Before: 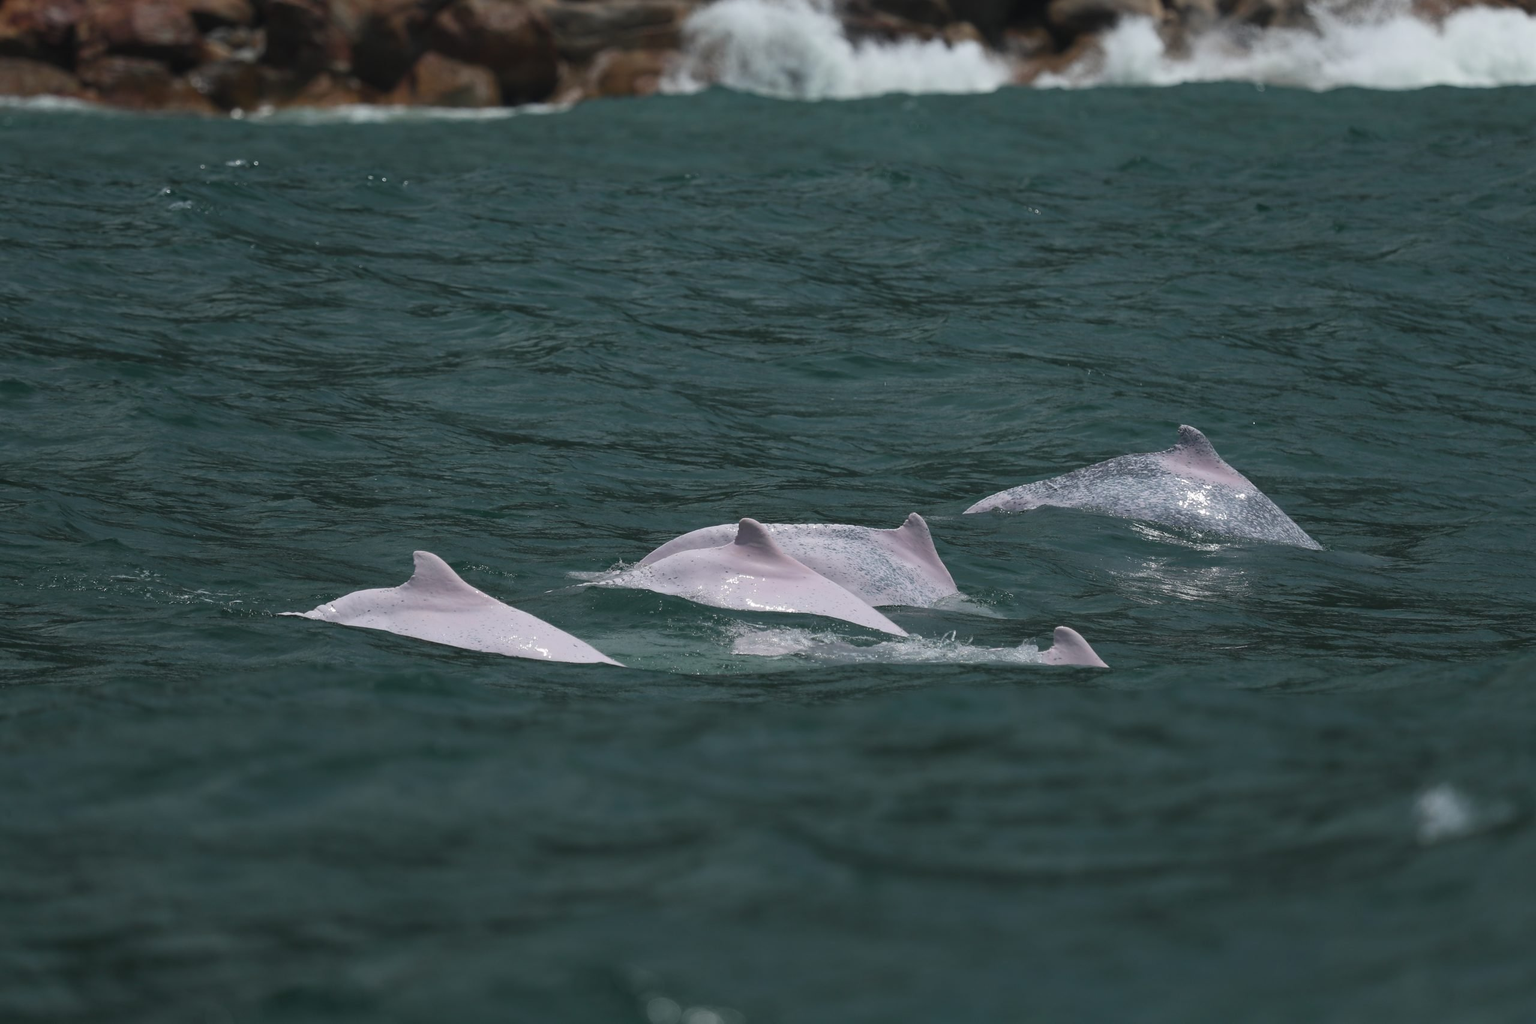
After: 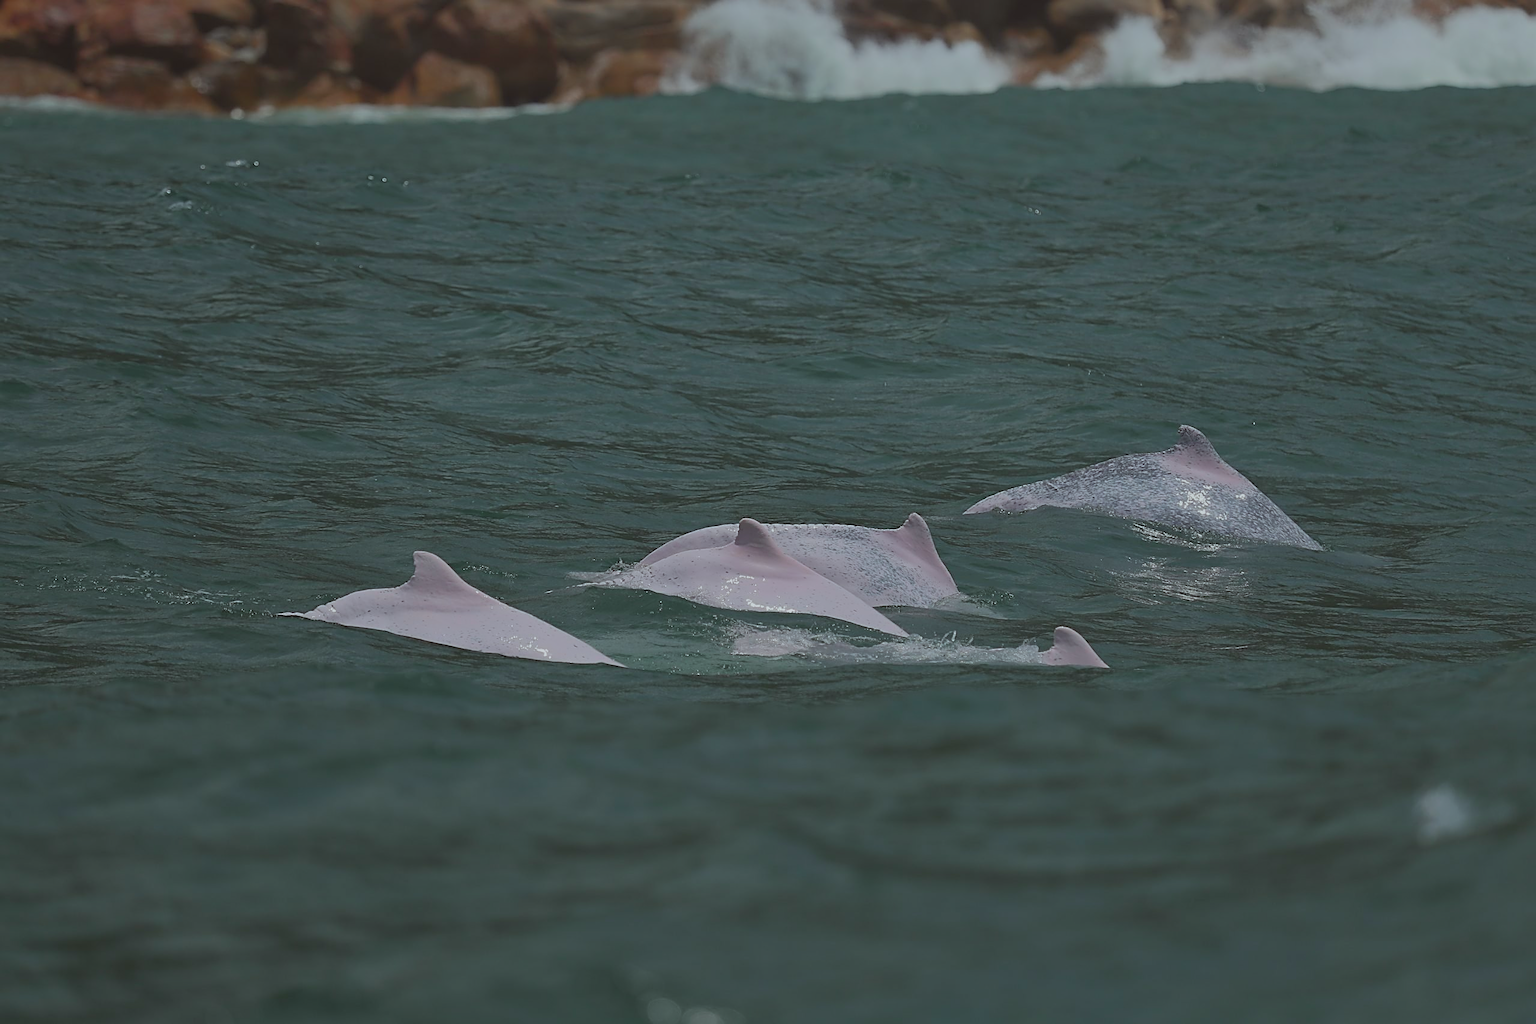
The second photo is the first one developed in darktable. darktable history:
local contrast: detail 70%
color correction: highlights a* -5.01, highlights b* -3.17, shadows a* 4.19, shadows b* 4.29
sharpen: amount 0.897
shadows and highlights: shadows 39.63, highlights -59.75
